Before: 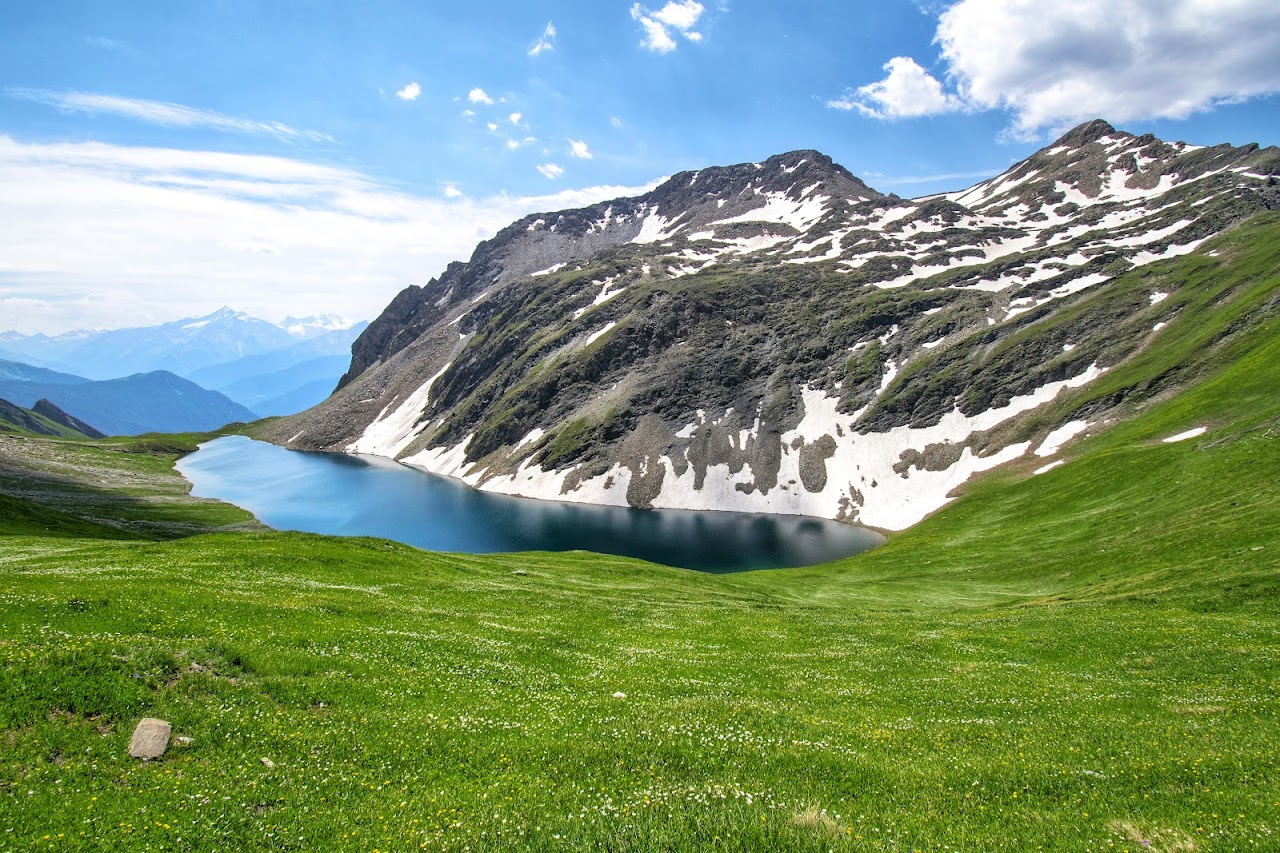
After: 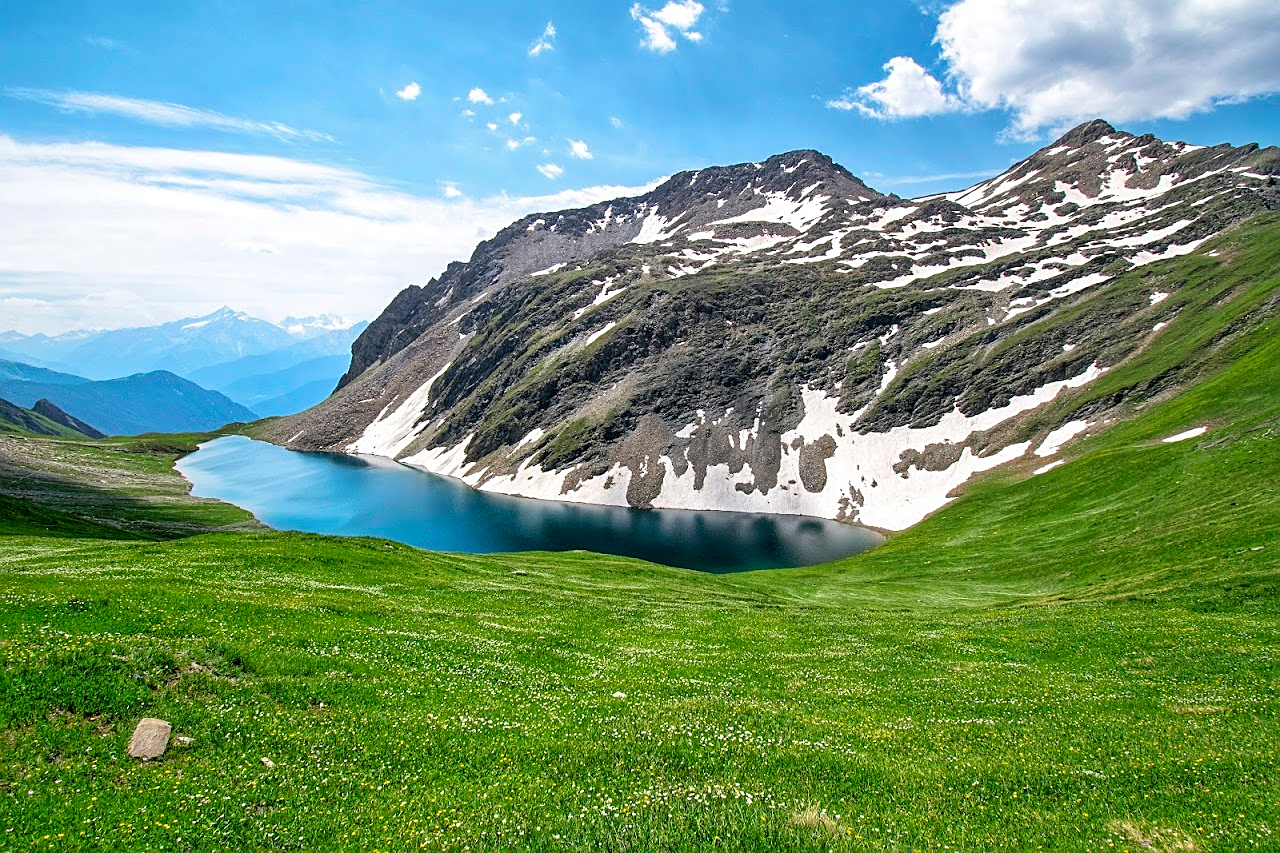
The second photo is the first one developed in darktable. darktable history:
exposure: compensate highlight preservation false
contrast brightness saturation: saturation -0.05
sharpen: on, module defaults
